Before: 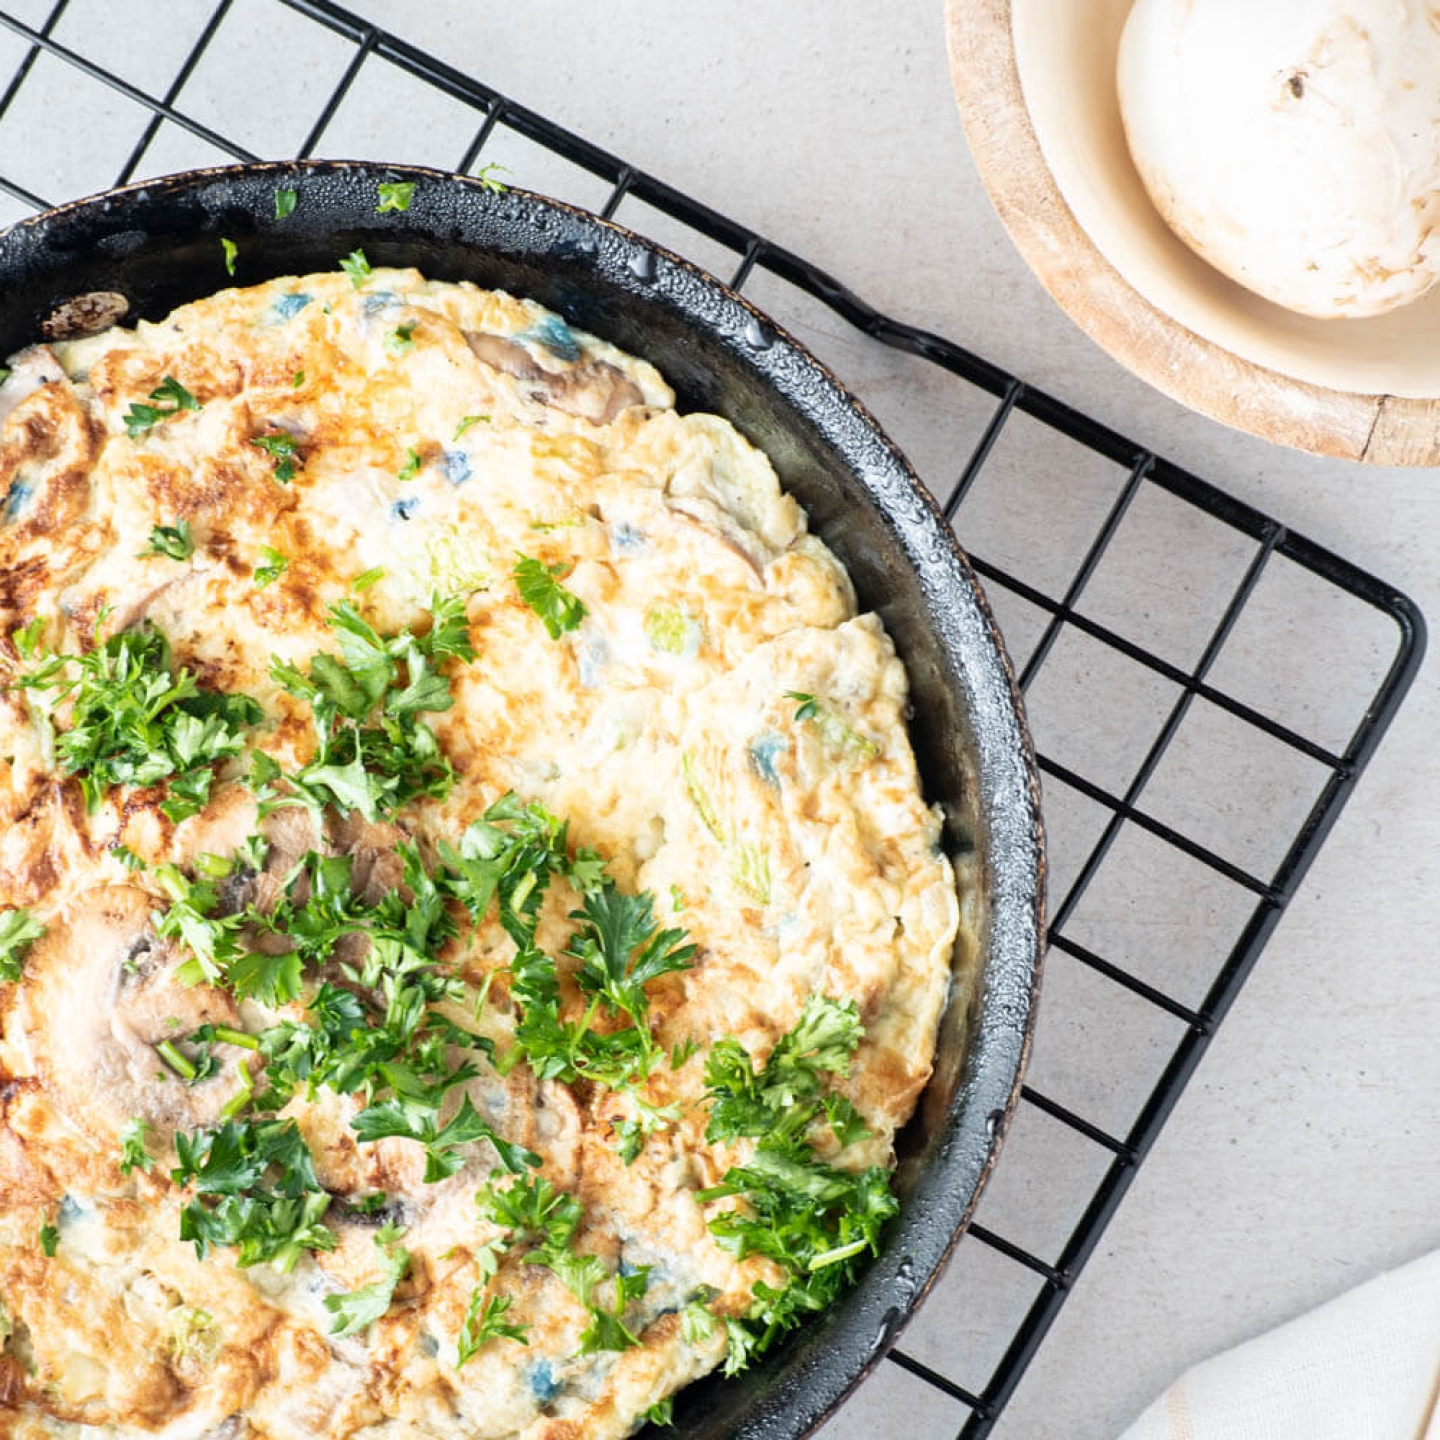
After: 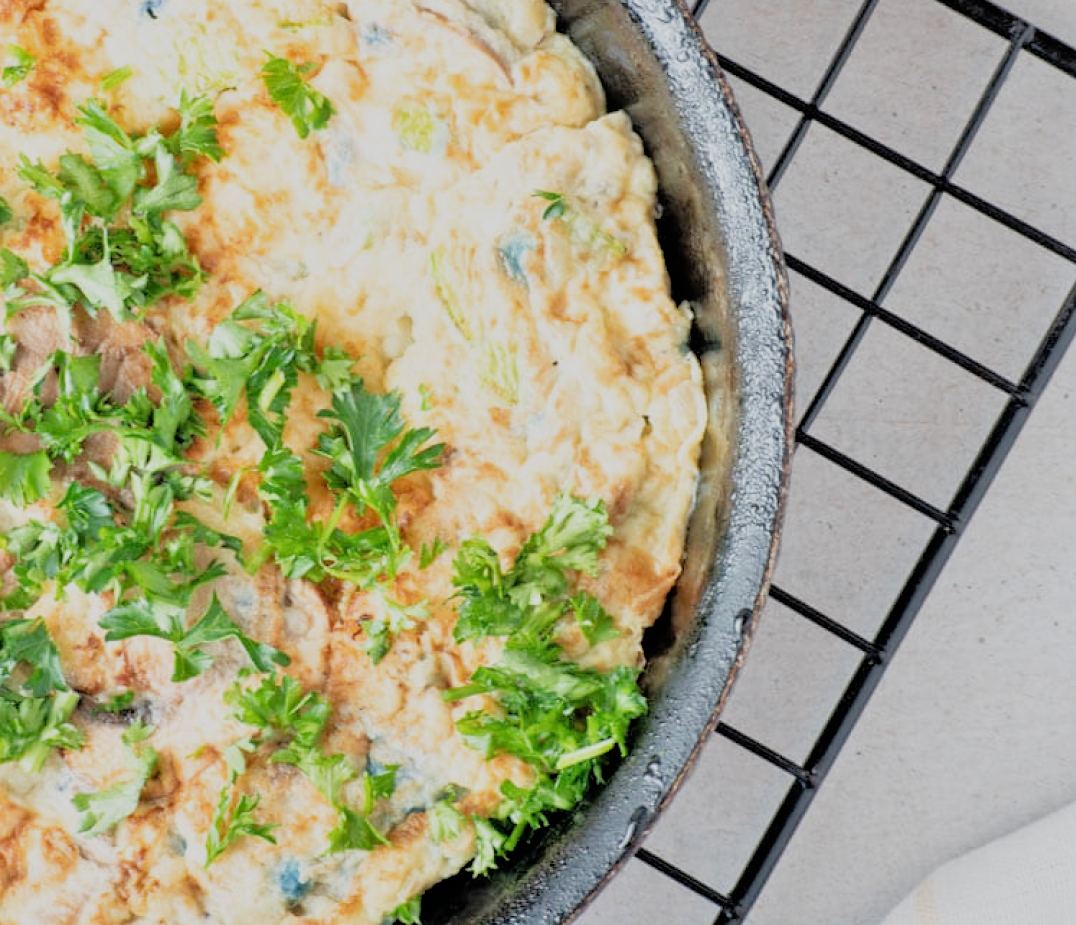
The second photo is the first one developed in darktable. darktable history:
tone equalizer: -7 EV 0.151 EV, -6 EV 0.565 EV, -5 EV 1.13 EV, -4 EV 1.36 EV, -3 EV 1.12 EV, -2 EV 0.6 EV, -1 EV 0.155 EV, mask exposure compensation -0.496 EV
crop and rotate: left 17.508%, top 34.792%, right 7.709%, bottom 0.95%
filmic rgb: black relative exposure -7.65 EV, white relative exposure 4.56 EV, threshold 3.02 EV, hardness 3.61, enable highlight reconstruction true
